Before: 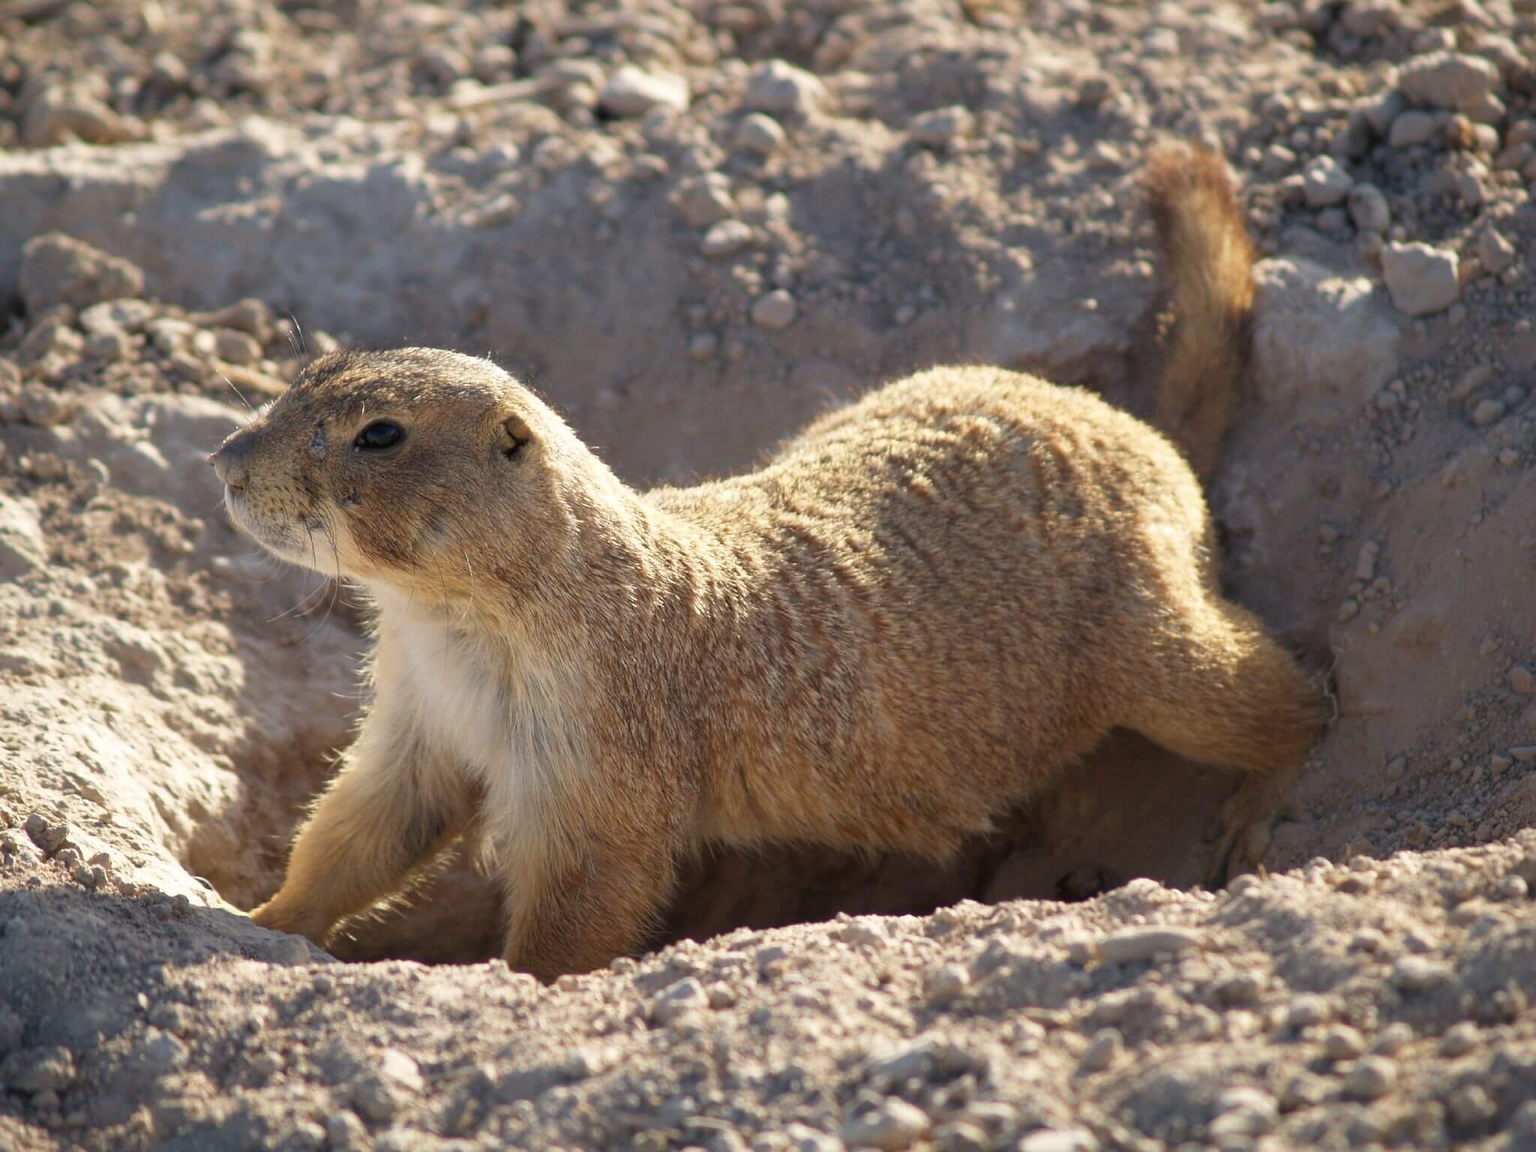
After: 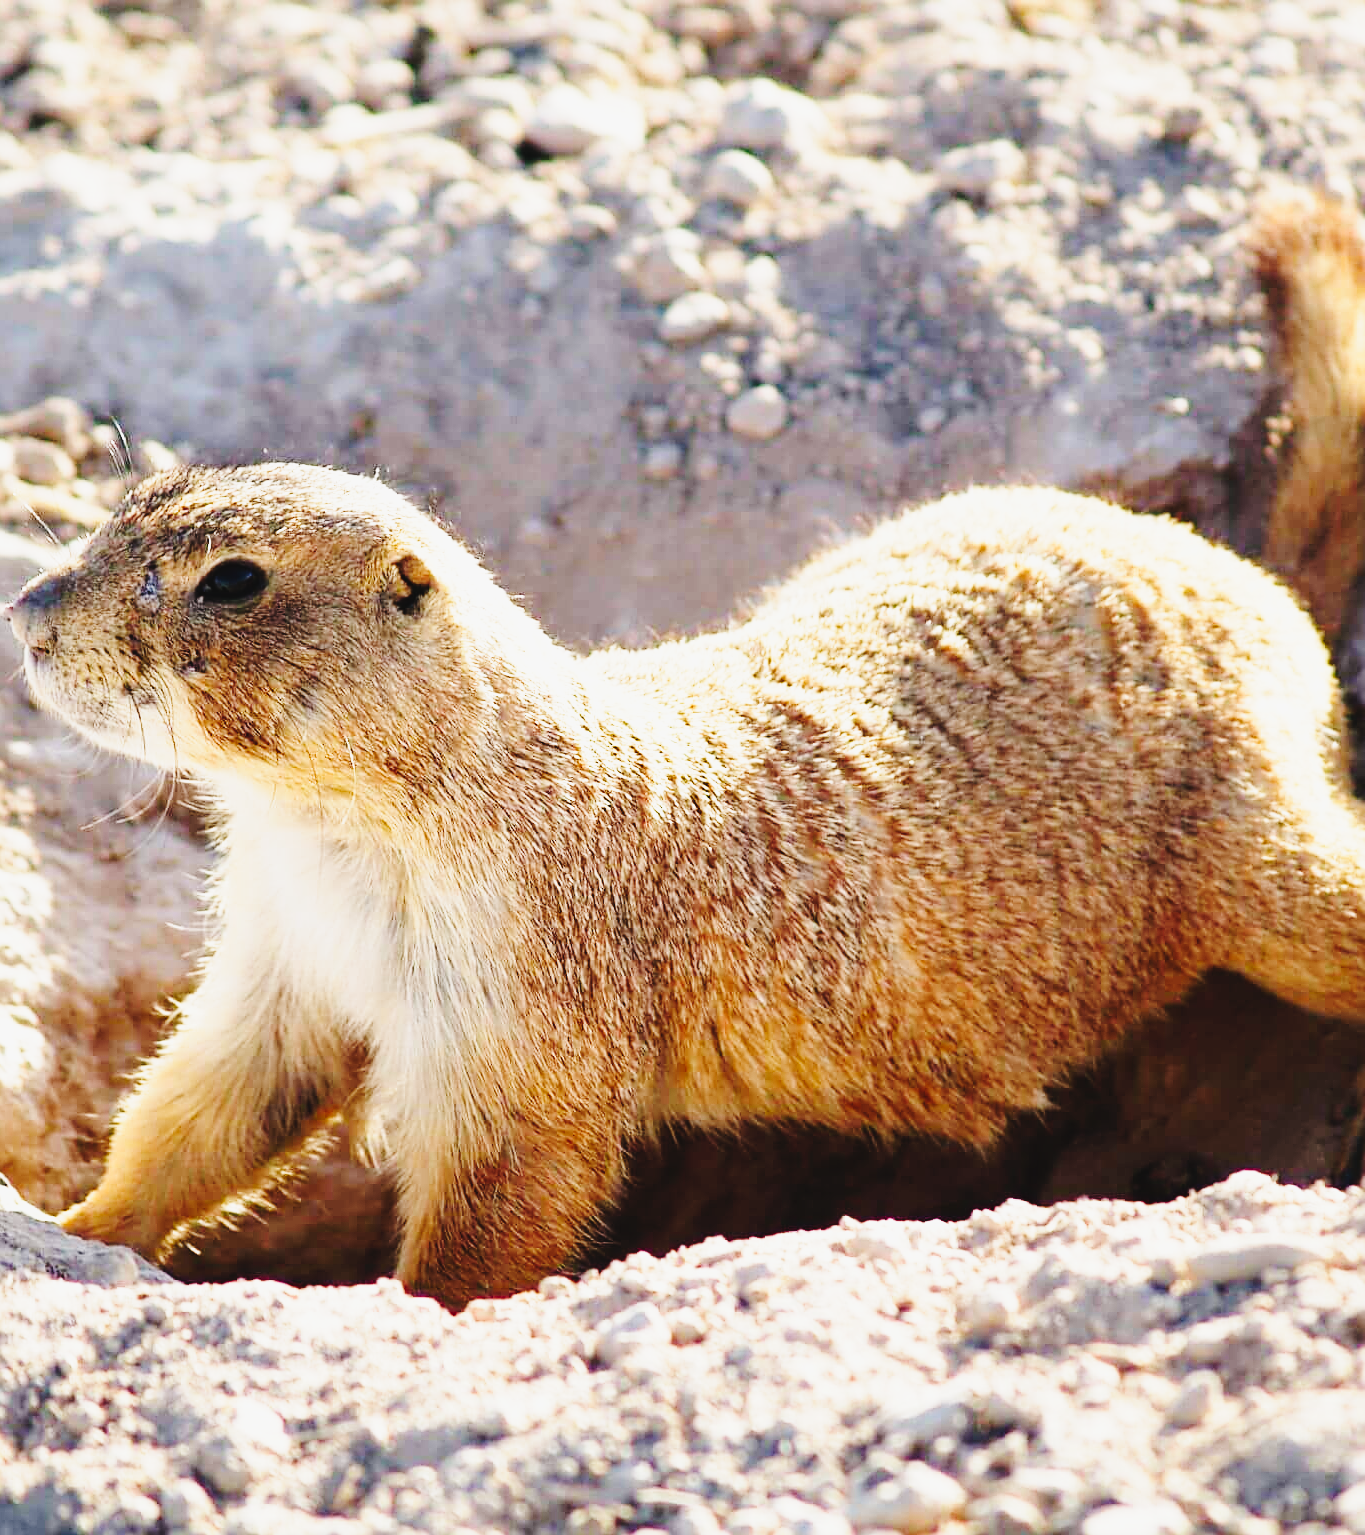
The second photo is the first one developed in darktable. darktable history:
sharpen: on, module defaults
crop and rotate: left 13.434%, right 19.877%
base curve: curves: ch0 [(0, 0) (0, 0) (0.002, 0.001) (0.008, 0.003) (0.019, 0.011) (0.037, 0.037) (0.064, 0.11) (0.102, 0.232) (0.152, 0.379) (0.216, 0.524) (0.296, 0.665) (0.394, 0.789) (0.512, 0.881) (0.651, 0.945) (0.813, 0.986) (1, 1)], exposure shift 0.574, preserve colors none
tone curve: curves: ch0 [(0, 0.039) (0.104, 0.103) (0.273, 0.267) (0.448, 0.487) (0.704, 0.761) (0.886, 0.922) (0.994, 0.971)]; ch1 [(0, 0) (0.335, 0.298) (0.446, 0.413) (0.485, 0.487) (0.515, 0.503) (0.566, 0.563) (0.641, 0.655) (1, 1)]; ch2 [(0, 0) (0.314, 0.301) (0.421, 0.411) (0.502, 0.494) (0.528, 0.54) (0.557, 0.559) (0.612, 0.62) (0.722, 0.686) (1, 1)], preserve colors none
